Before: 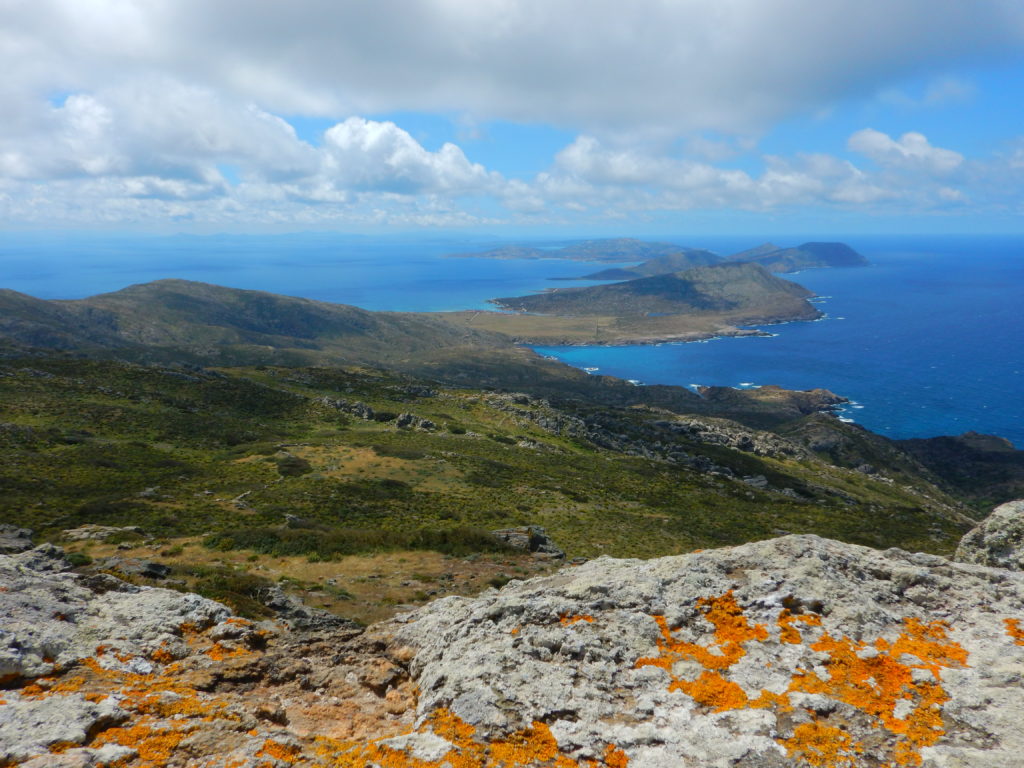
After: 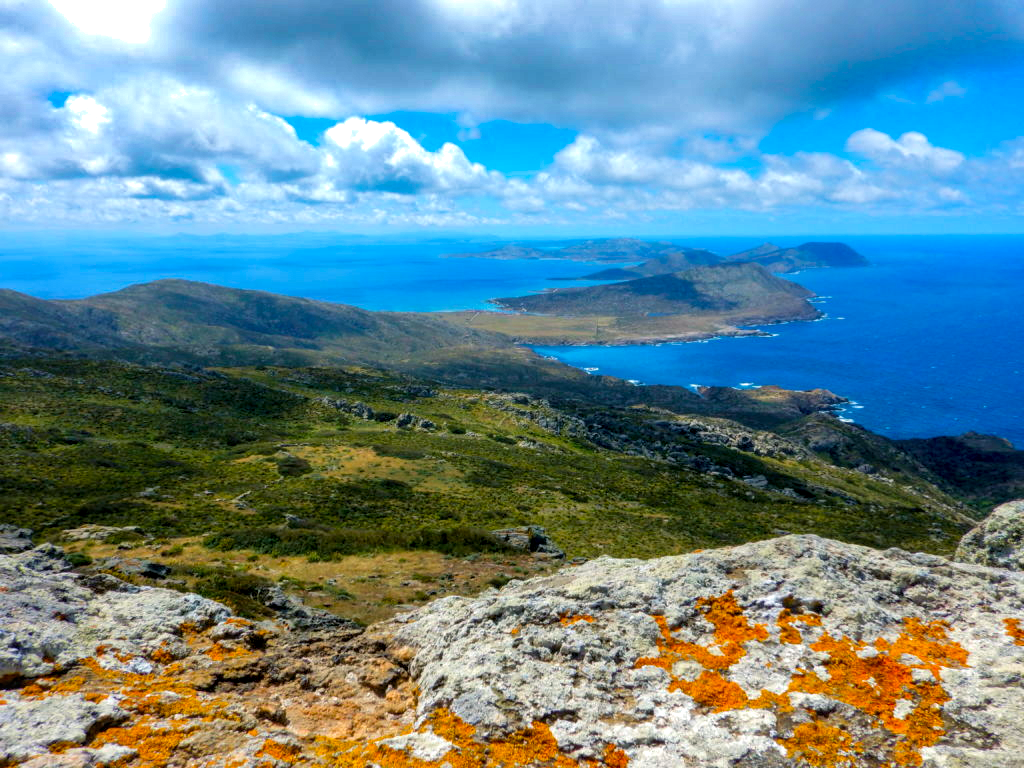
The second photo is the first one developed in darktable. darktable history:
tone equalizer: -8 EV -0.447 EV, -7 EV -0.418 EV, -6 EV -0.358 EV, -5 EV -0.204 EV, -3 EV 0.245 EV, -2 EV 0.346 EV, -1 EV 0.37 EV, +0 EV 0.434 EV
shadows and highlights: radius 108.58, shadows 45.7, highlights -66.9, highlights color adjustment 78.49%, low approximation 0.01, soften with gaussian
local contrast: on, module defaults
exposure: compensate highlight preservation false
velvia: on, module defaults
color balance rgb: power › chroma 0.992%, power › hue 251.86°, global offset › luminance -0.467%, perceptual saturation grading › global saturation 29.851%
